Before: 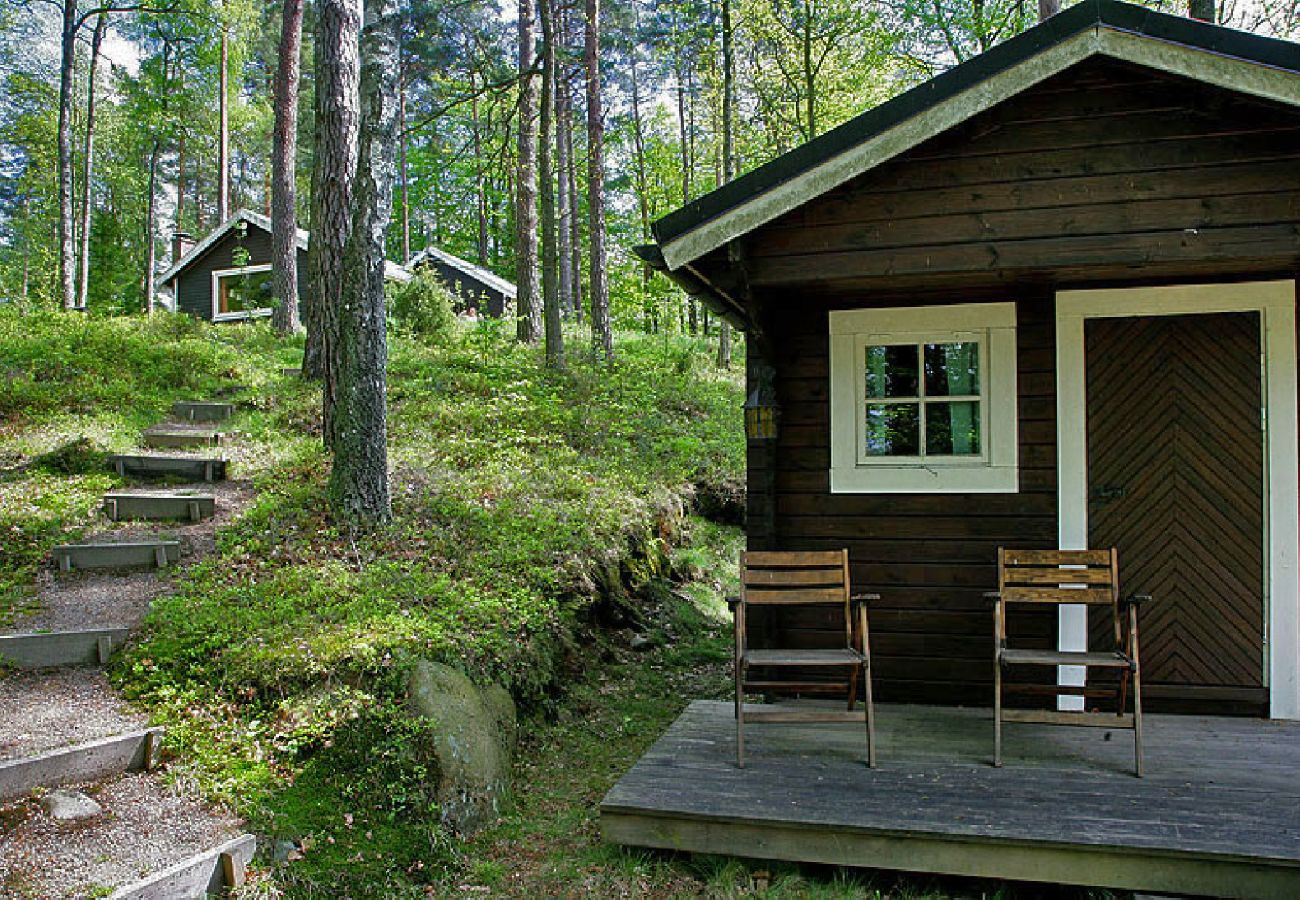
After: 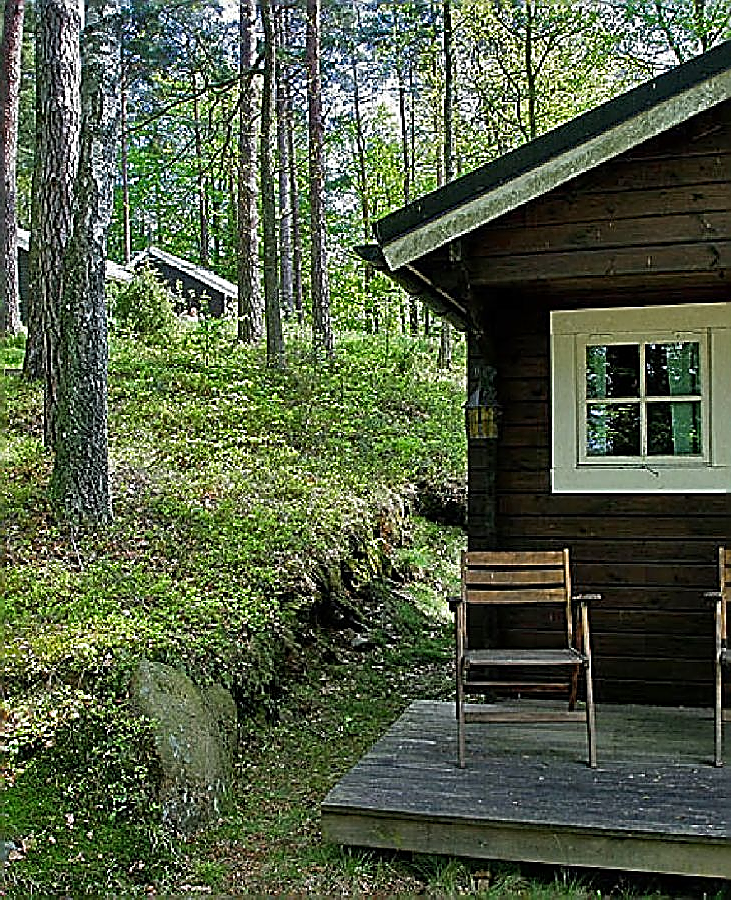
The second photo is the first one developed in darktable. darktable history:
crop: left 21.496%, right 22.254%
sharpen: amount 1.861
